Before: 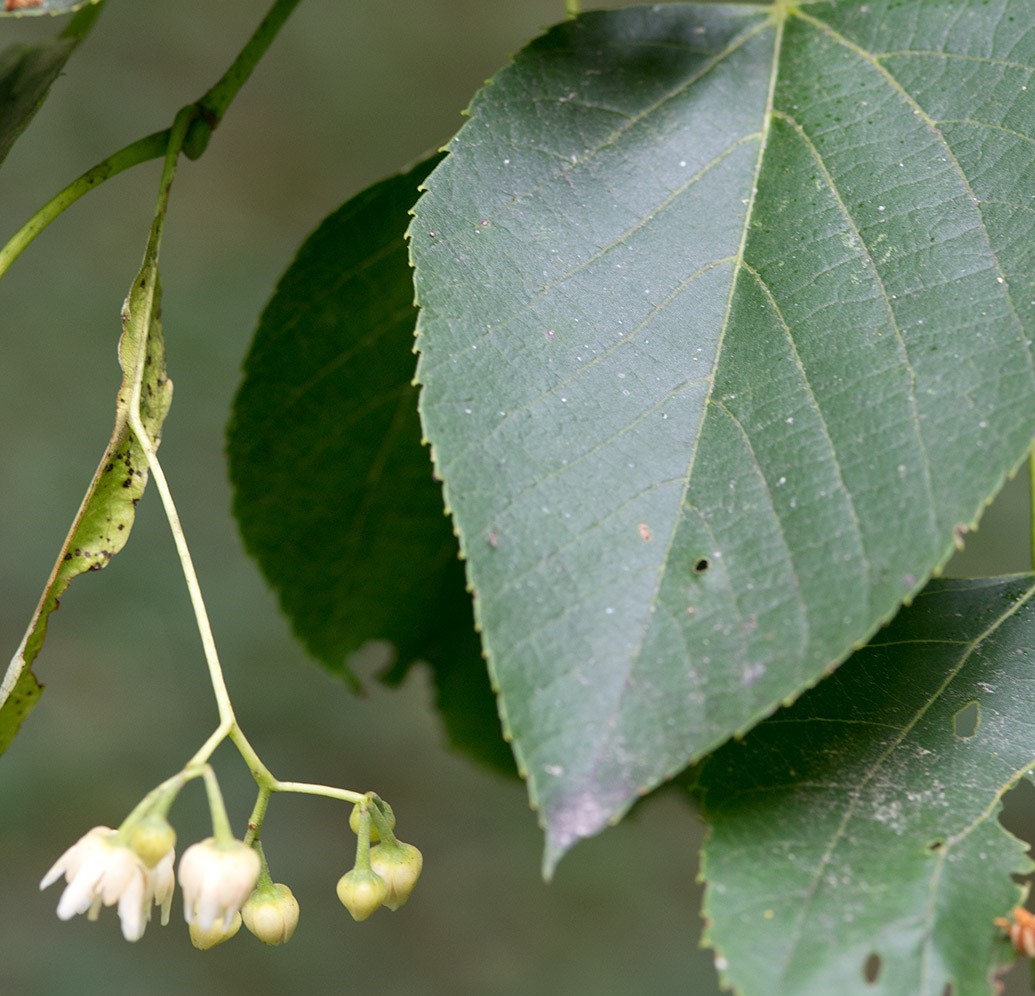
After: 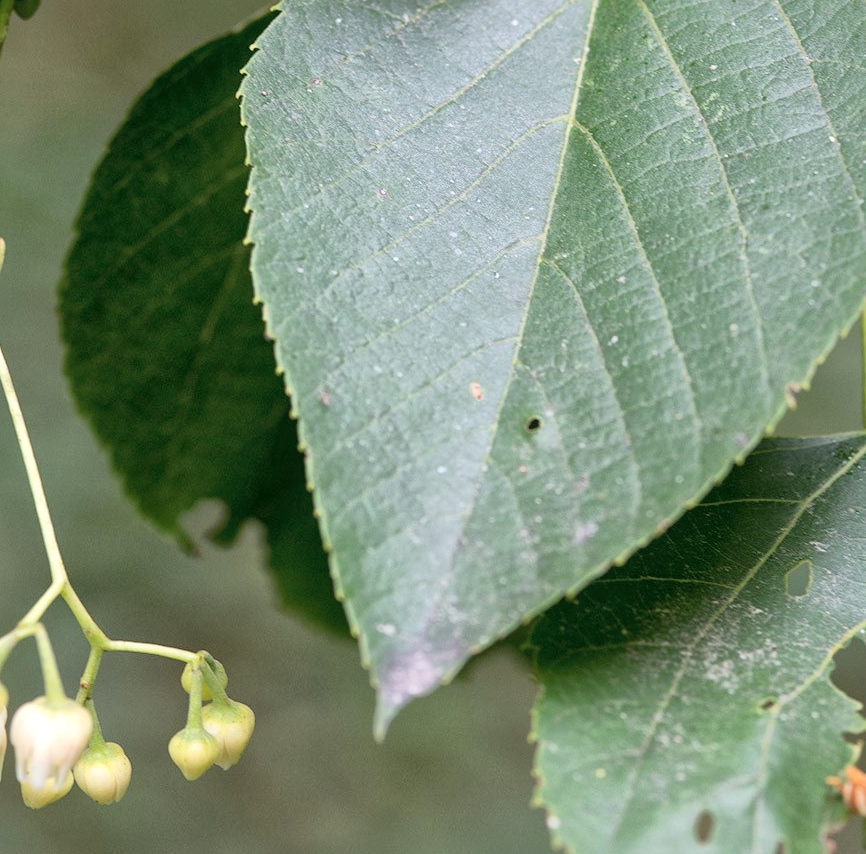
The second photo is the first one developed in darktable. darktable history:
crop: left 16.315%, top 14.246%
global tonemap: drago (1, 100), detail 1
